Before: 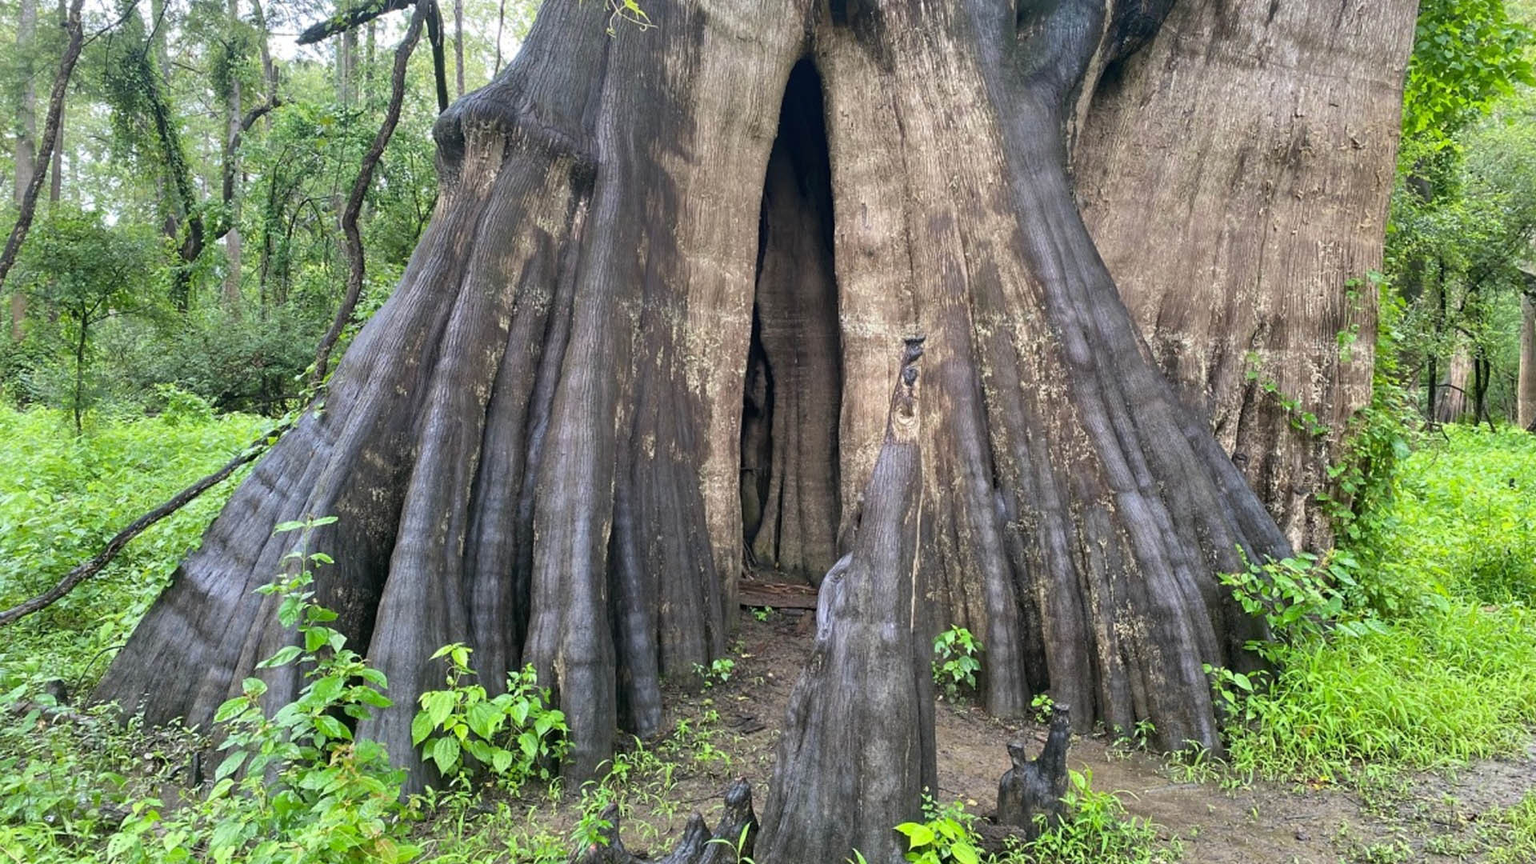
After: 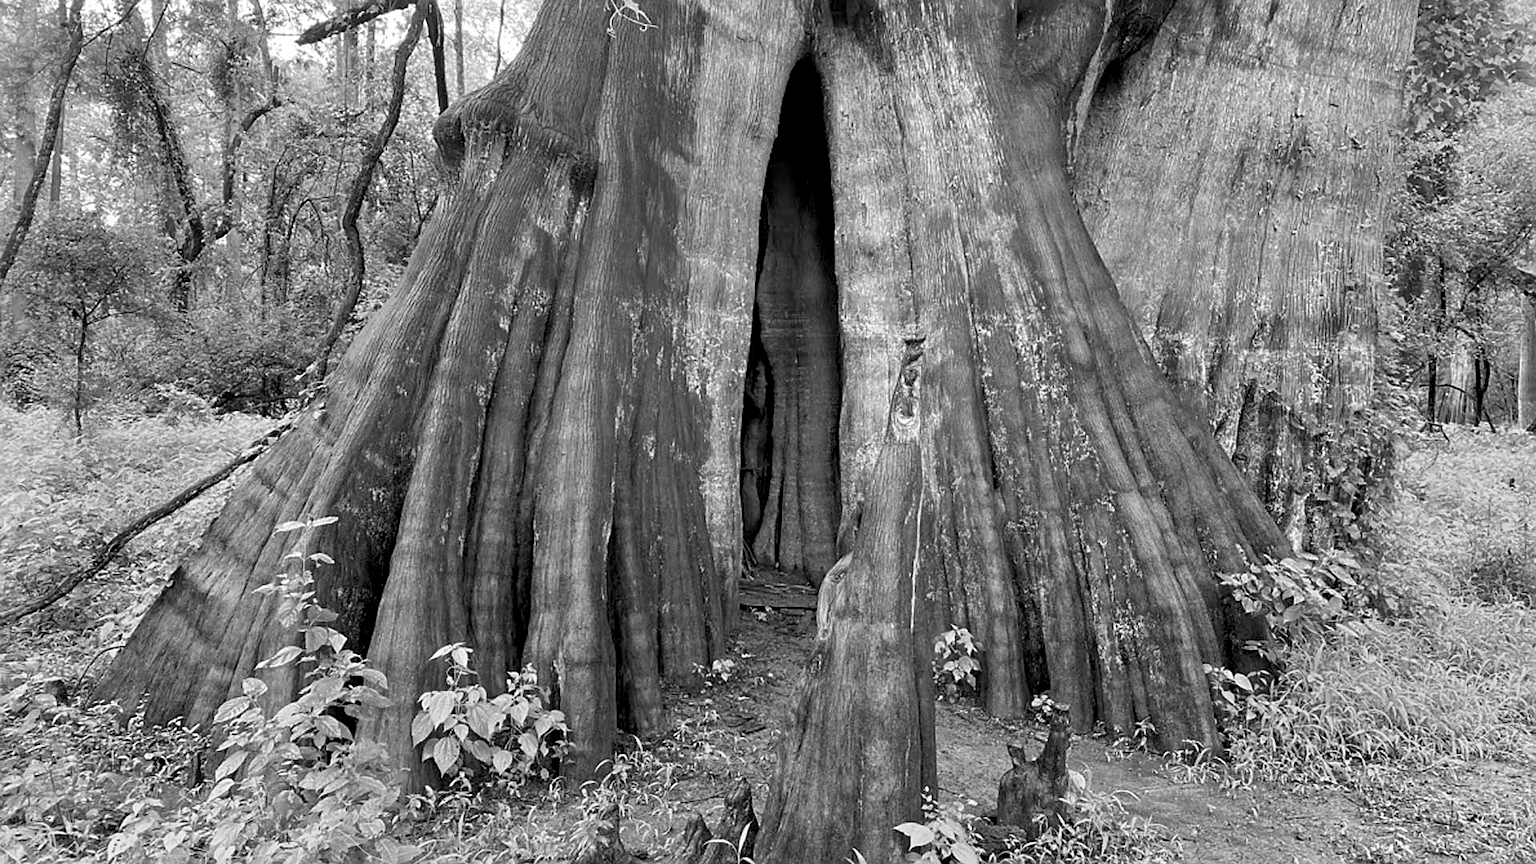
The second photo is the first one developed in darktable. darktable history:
exposure: black level correction 0.01, exposure 0.011 EV, compensate highlight preservation false
sharpen: on, module defaults
monochrome: a 14.95, b -89.96
white balance: red 1.188, blue 1.11
